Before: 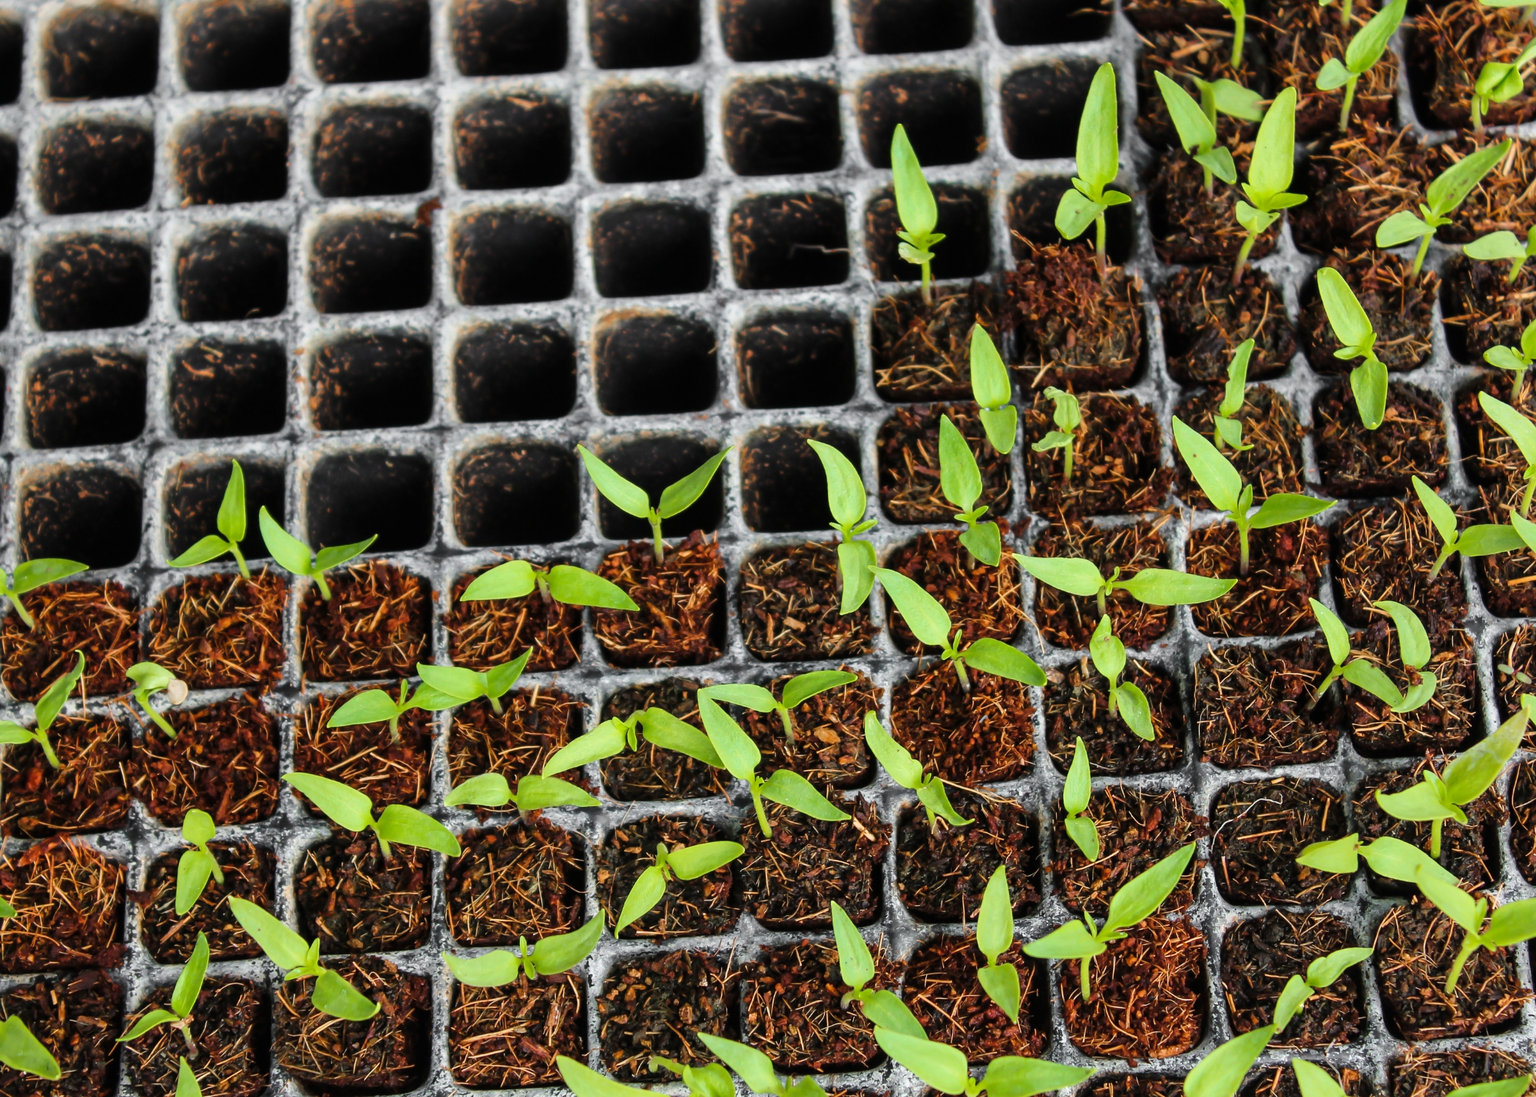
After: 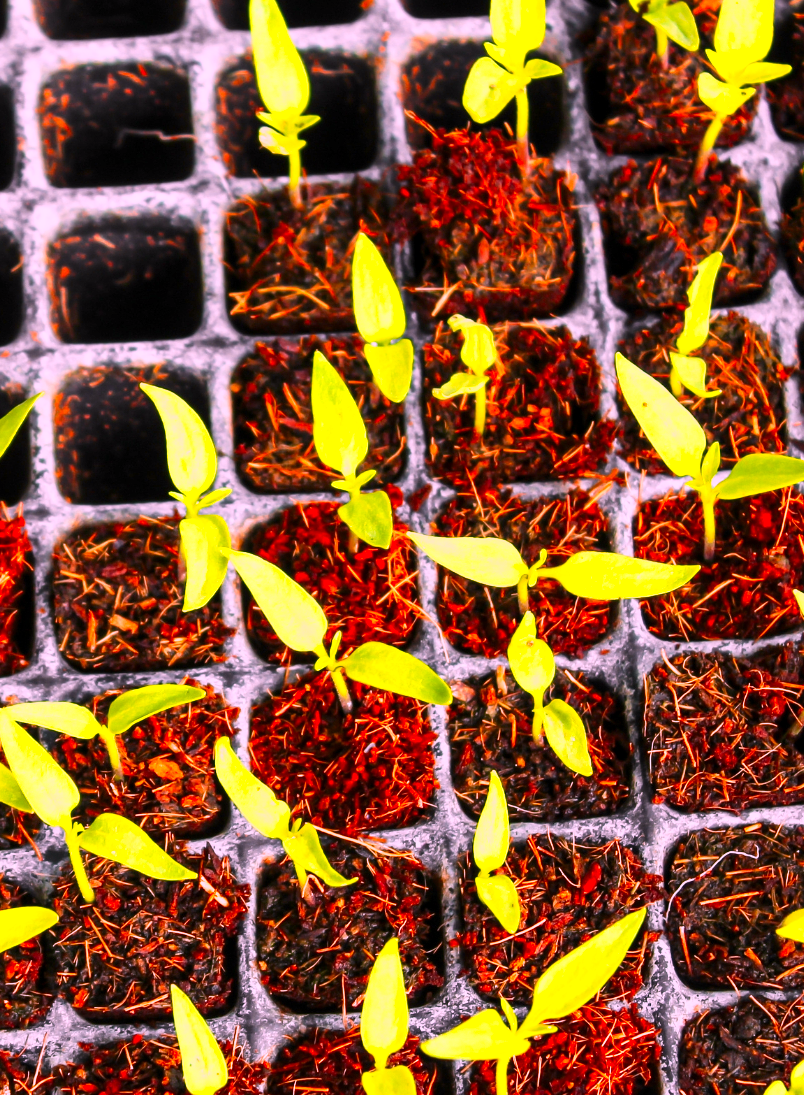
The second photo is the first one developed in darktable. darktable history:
crop: left 45.583%, top 13.277%, right 14.189%, bottom 10.09%
base curve: curves: ch0 [(0, 0) (0.088, 0.125) (0.176, 0.251) (0.354, 0.501) (0.613, 0.749) (1, 0.877)], preserve colors none
local contrast: highlights 107%, shadows 97%, detail 120%, midtone range 0.2
color correction: highlights a* 18.95, highlights b* -11.26, saturation 1.65
color zones: curves: ch0 [(0, 0.511) (0.143, 0.531) (0.286, 0.56) (0.429, 0.5) (0.571, 0.5) (0.714, 0.5) (0.857, 0.5) (1, 0.5)]; ch1 [(0, 0.525) (0.143, 0.705) (0.286, 0.715) (0.429, 0.35) (0.571, 0.35) (0.714, 0.35) (0.857, 0.4) (1, 0.4)]; ch2 [(0, 0.572) (0.143, 0.512) (0.286, 0.473) (0.429, 0.45) (0.571, 0.5) (0.714, 0.5) (0.857, 0.518) (1, 0.518)]
